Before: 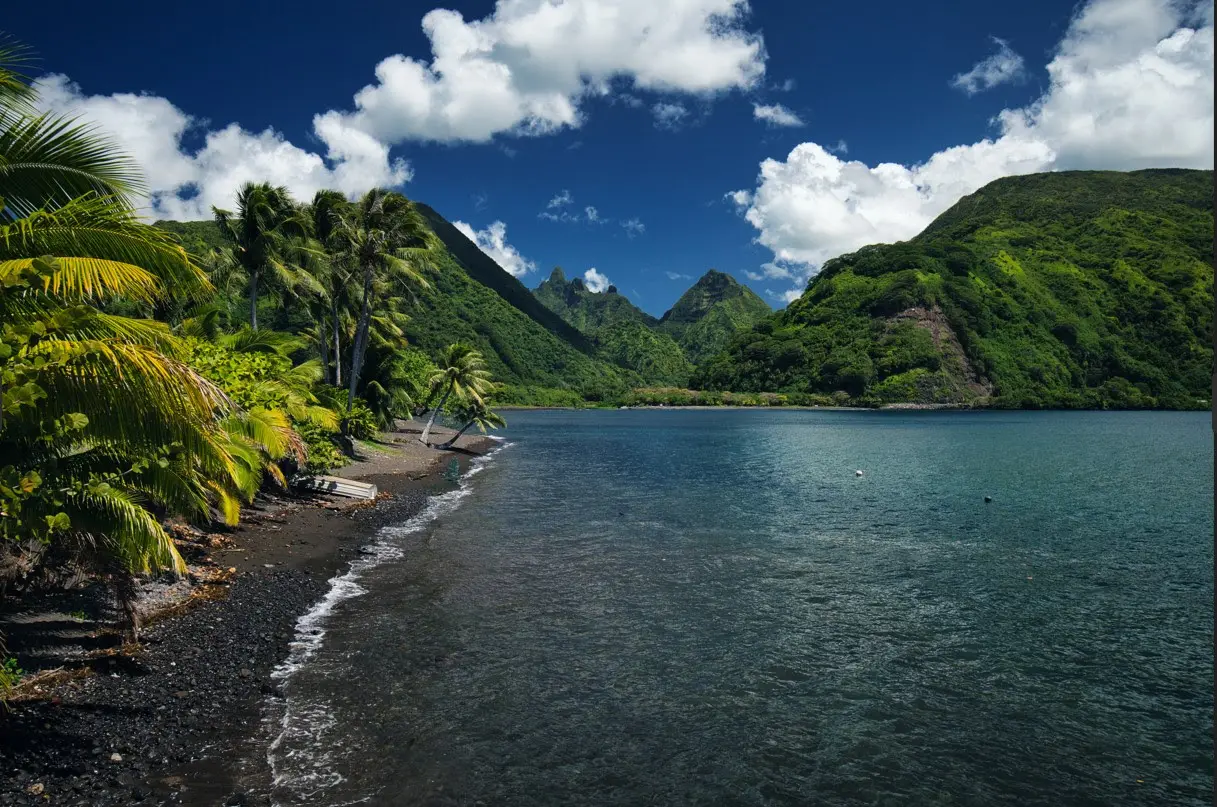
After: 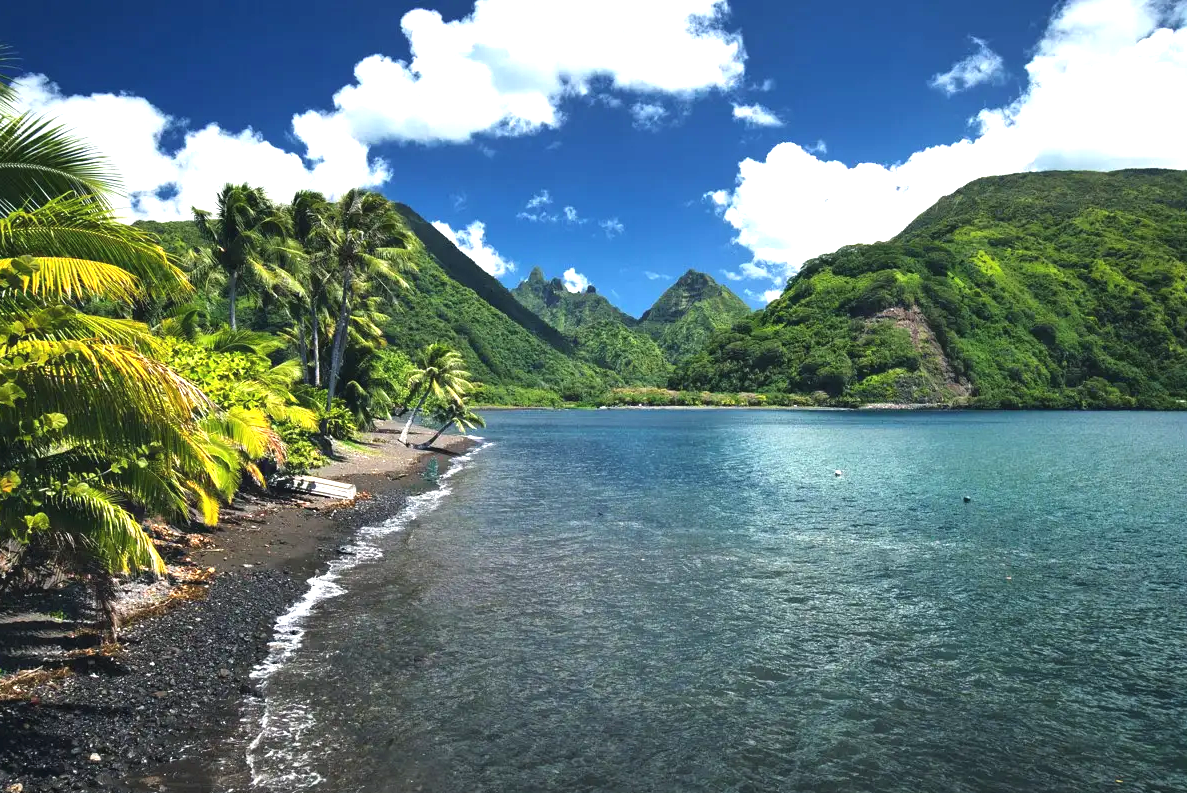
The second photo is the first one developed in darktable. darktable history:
exposure: black level correction -0.002, exposure 1.358 EV, compensate highlight preservation false
crop and rotate: left 1.756%, right 0.633%, bottom 1.672%
